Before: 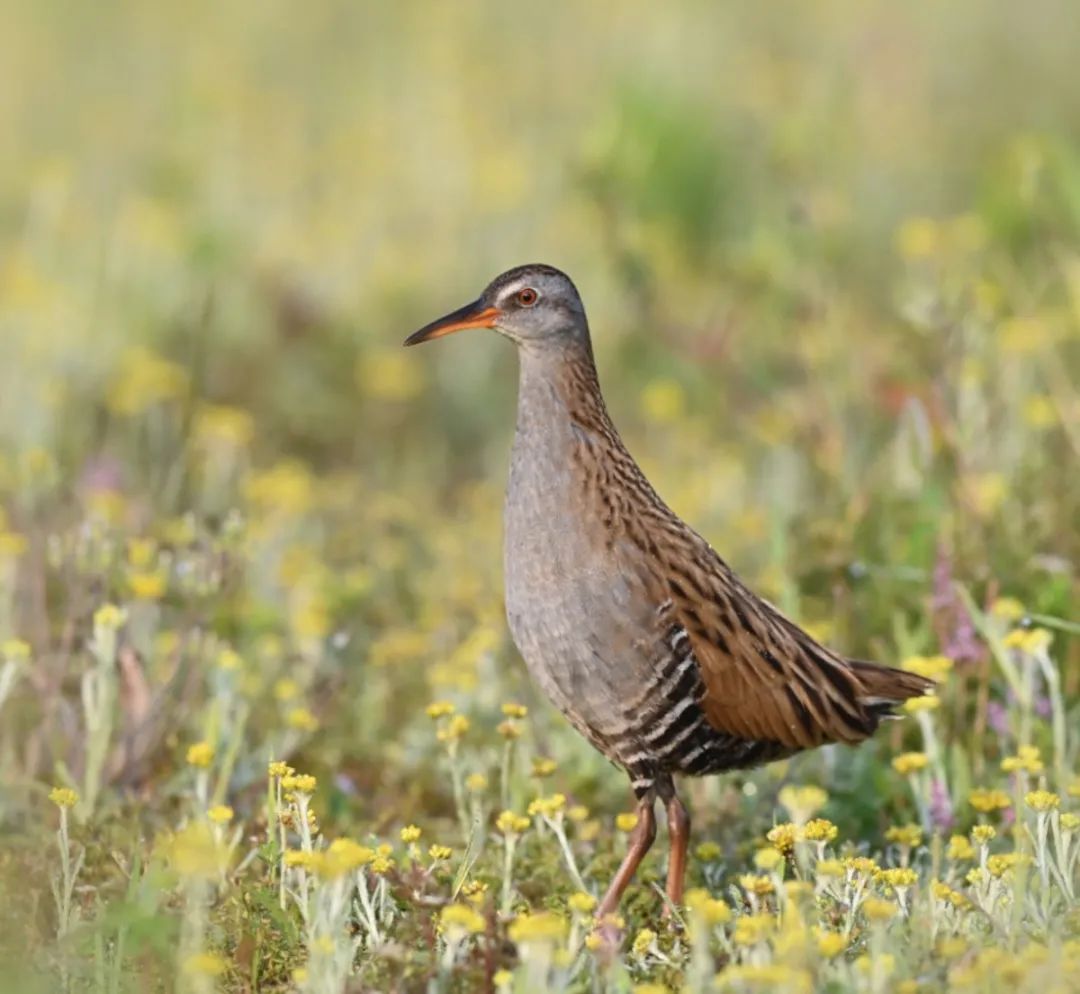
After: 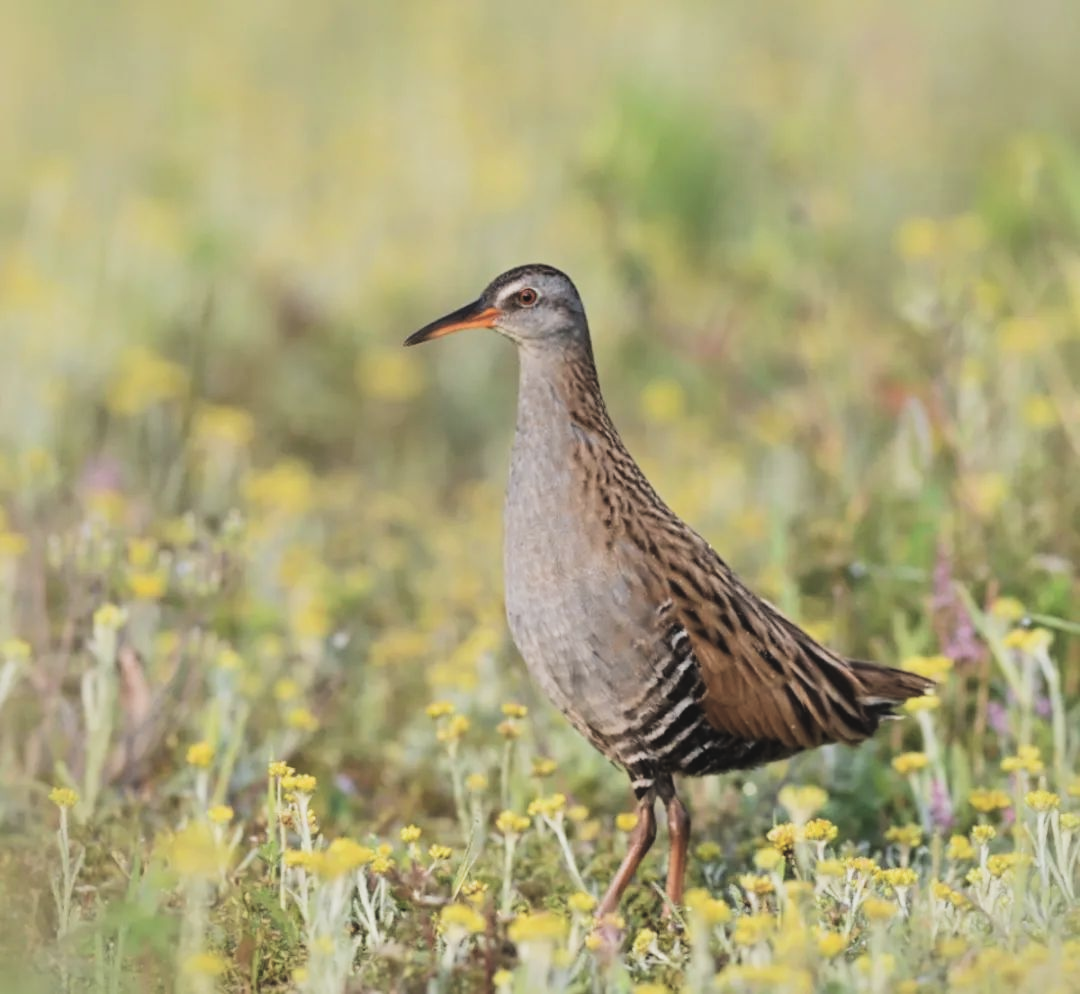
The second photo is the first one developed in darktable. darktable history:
filmic rgb: black relative exposure -5 EV, white relative exposure 3.5 EV, hardness 3.19, contrast 1.3, highlights saturation mix -50%
exposure: black level correction -0.028, compensate highlight preservation false
